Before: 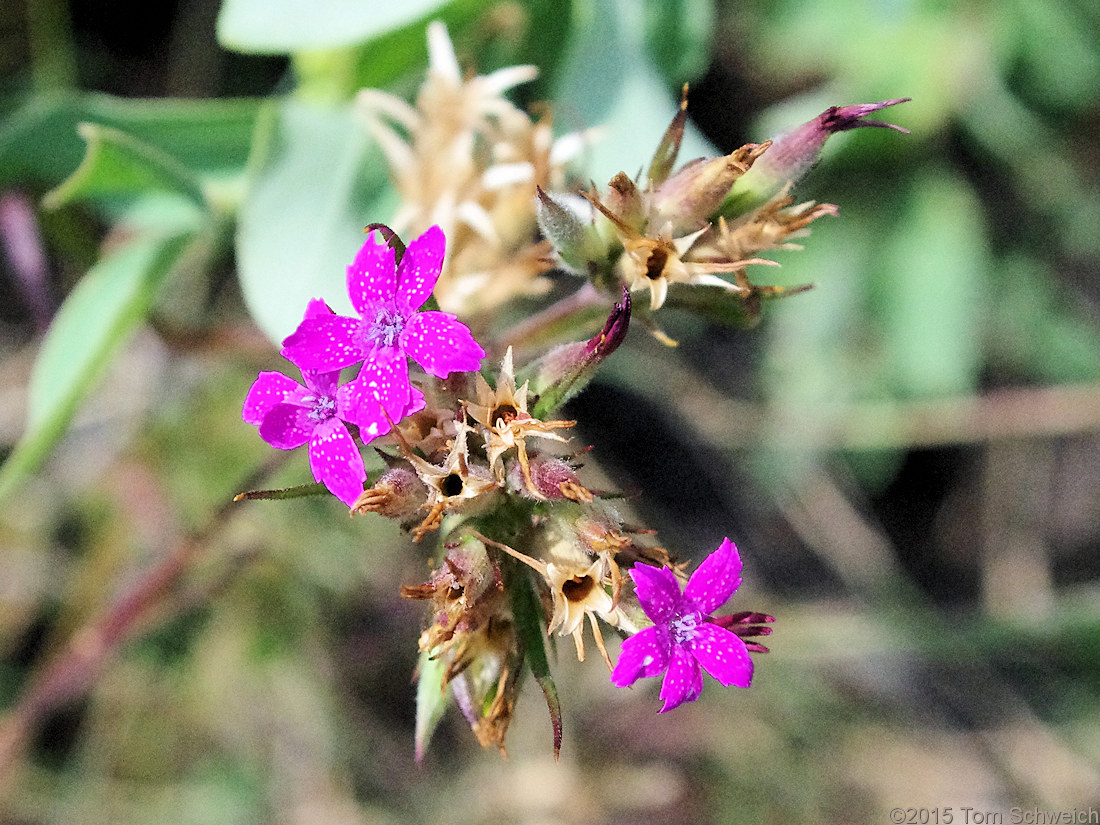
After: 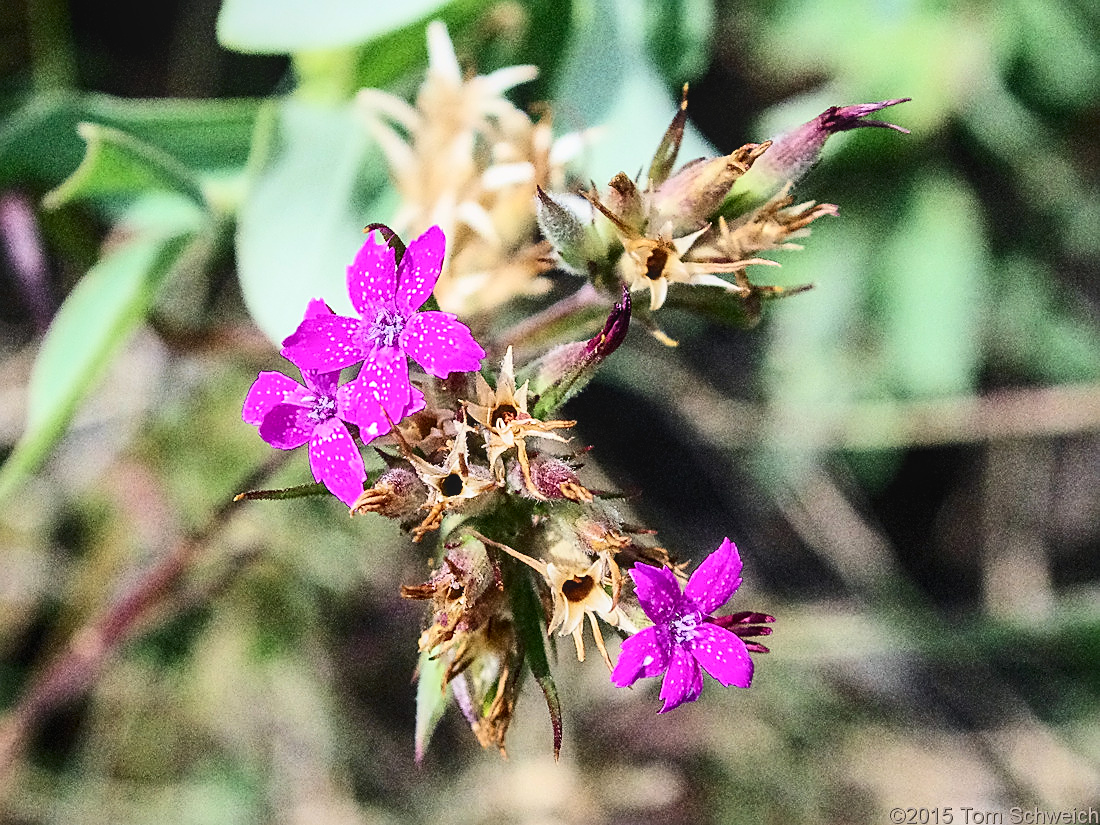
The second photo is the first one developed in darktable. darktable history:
sharpen: on, module defaults
local contrast: detail 110%
contrast brightness saturation: contrast 0.28
